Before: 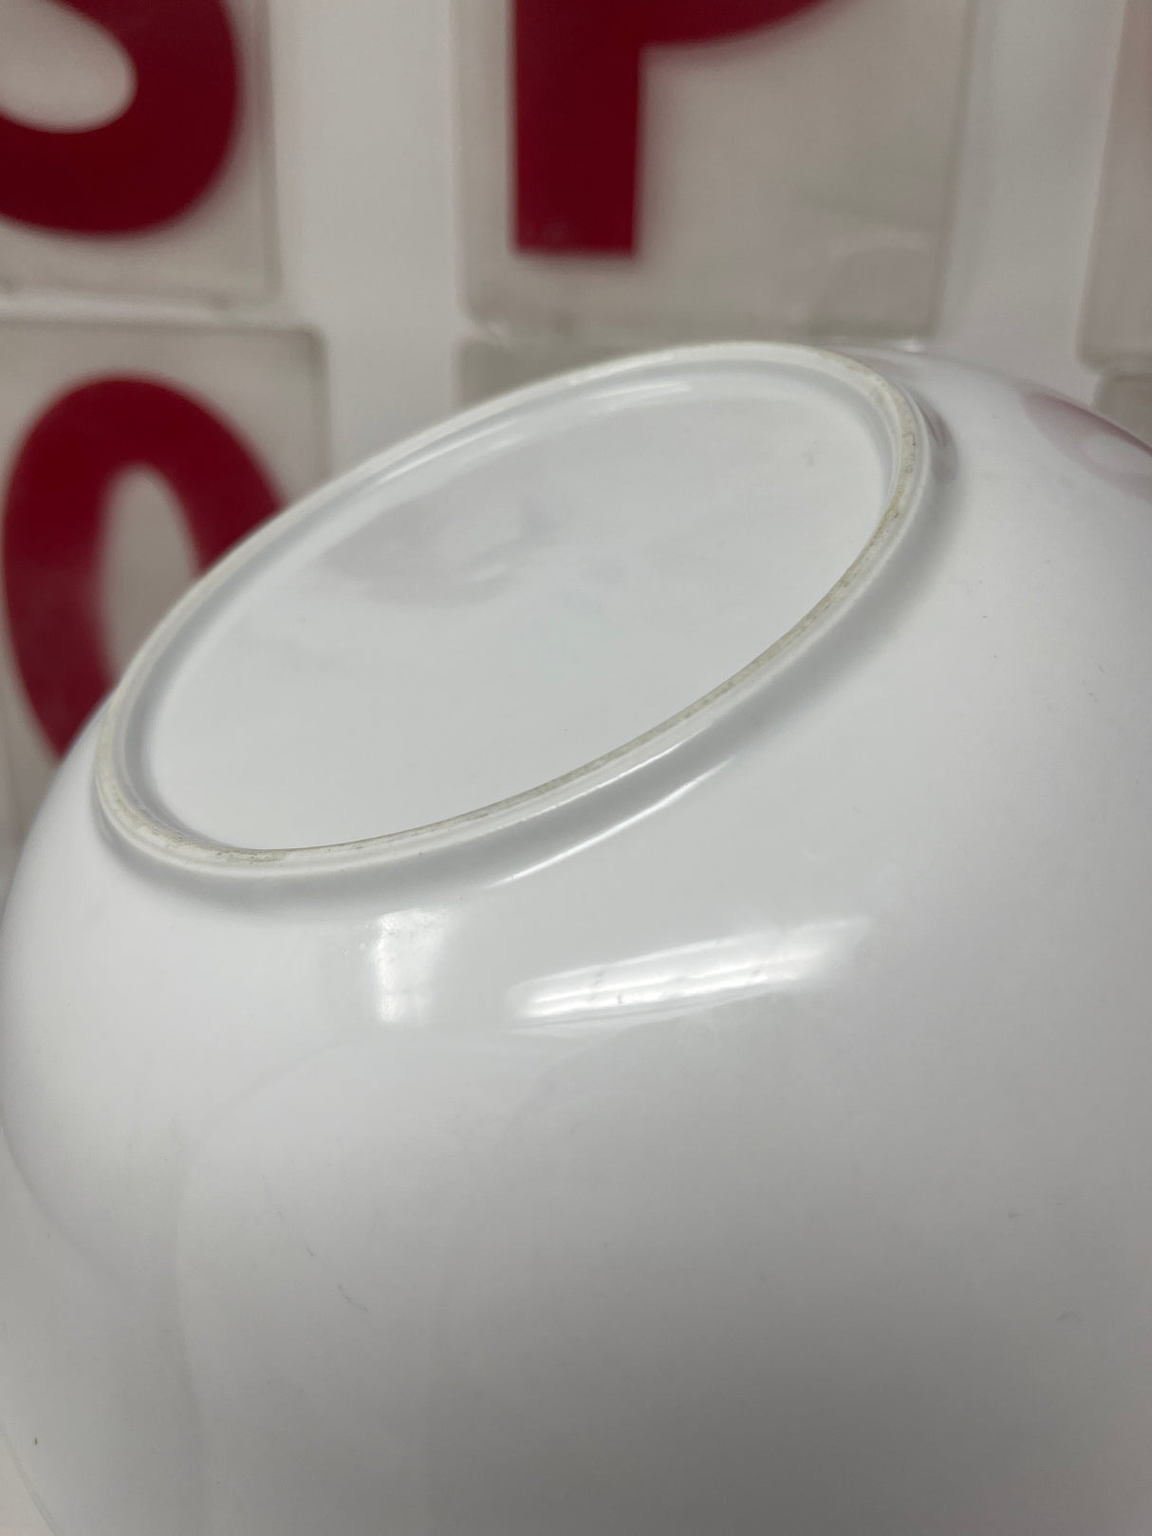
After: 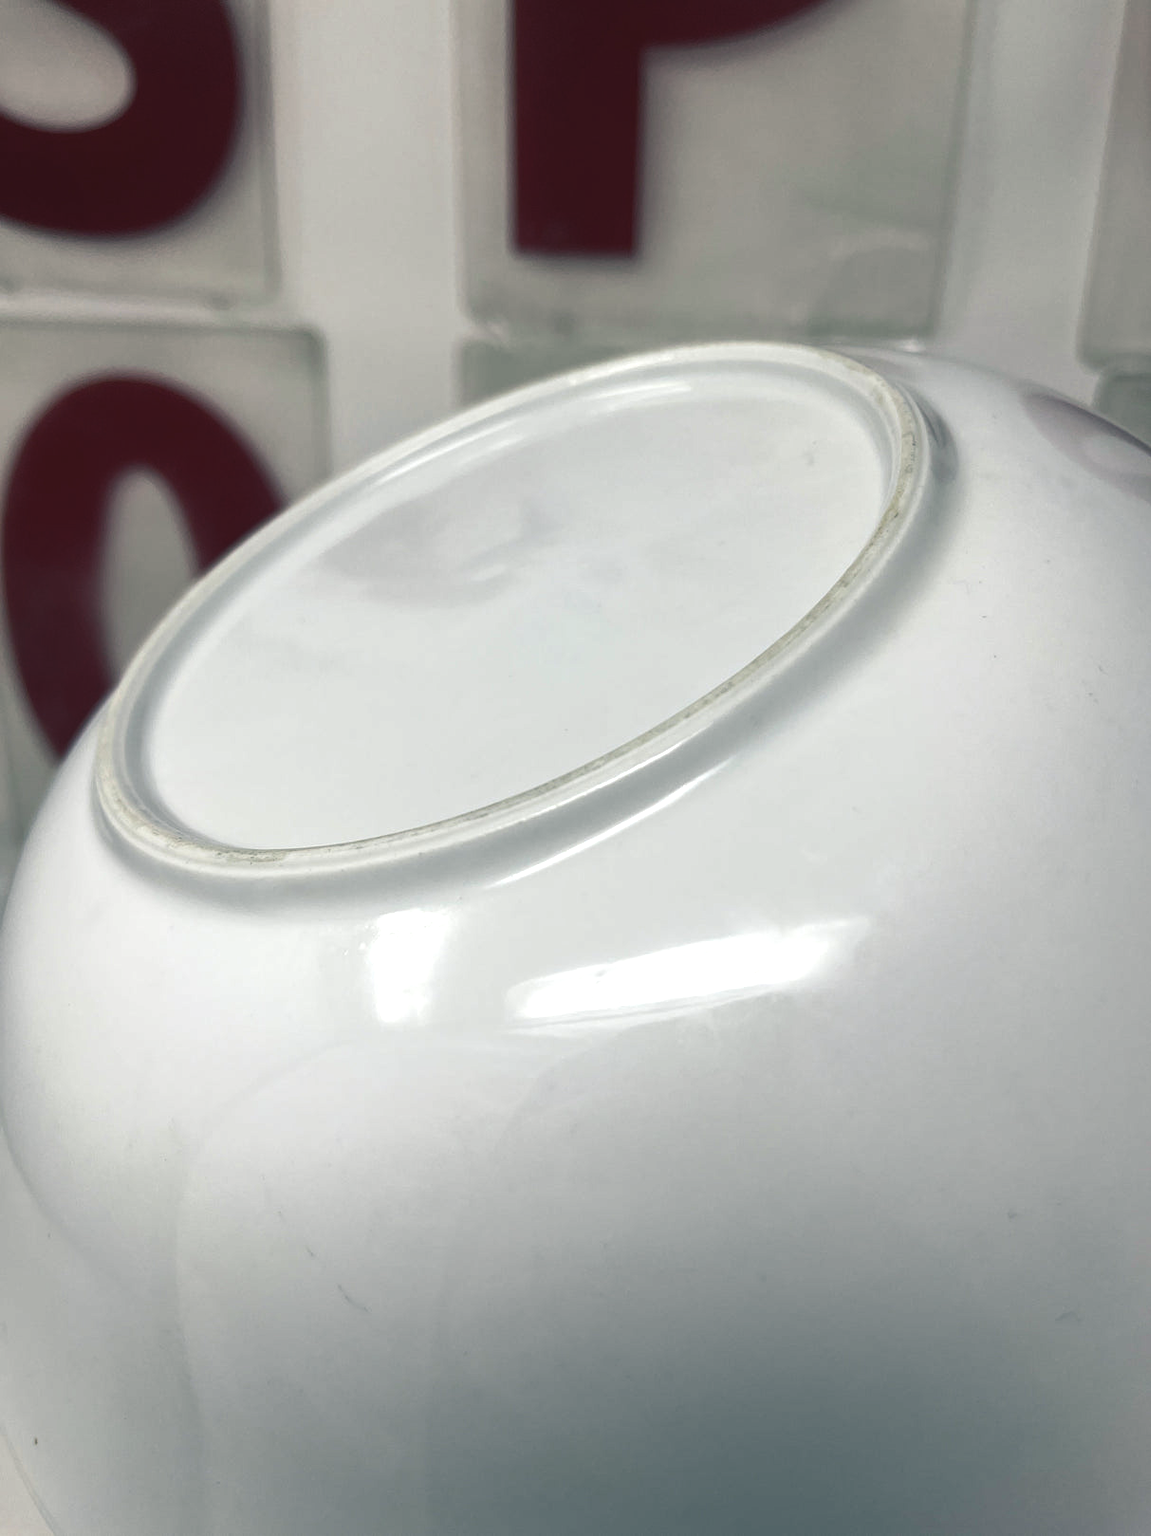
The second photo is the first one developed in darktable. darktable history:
color balance rgb: shadows lift › luminance -28.7%, shadows lift › chroma 10.089%, shadows lift › hue 226.99°, global offset › luminance 0.467%, perceptual saturation grading › global saturation -1.264%, perceptual brilliance grading › highlights 14.043%, perceptual brilliance grading › shadows -19.129%, global vibrance 14.676%
